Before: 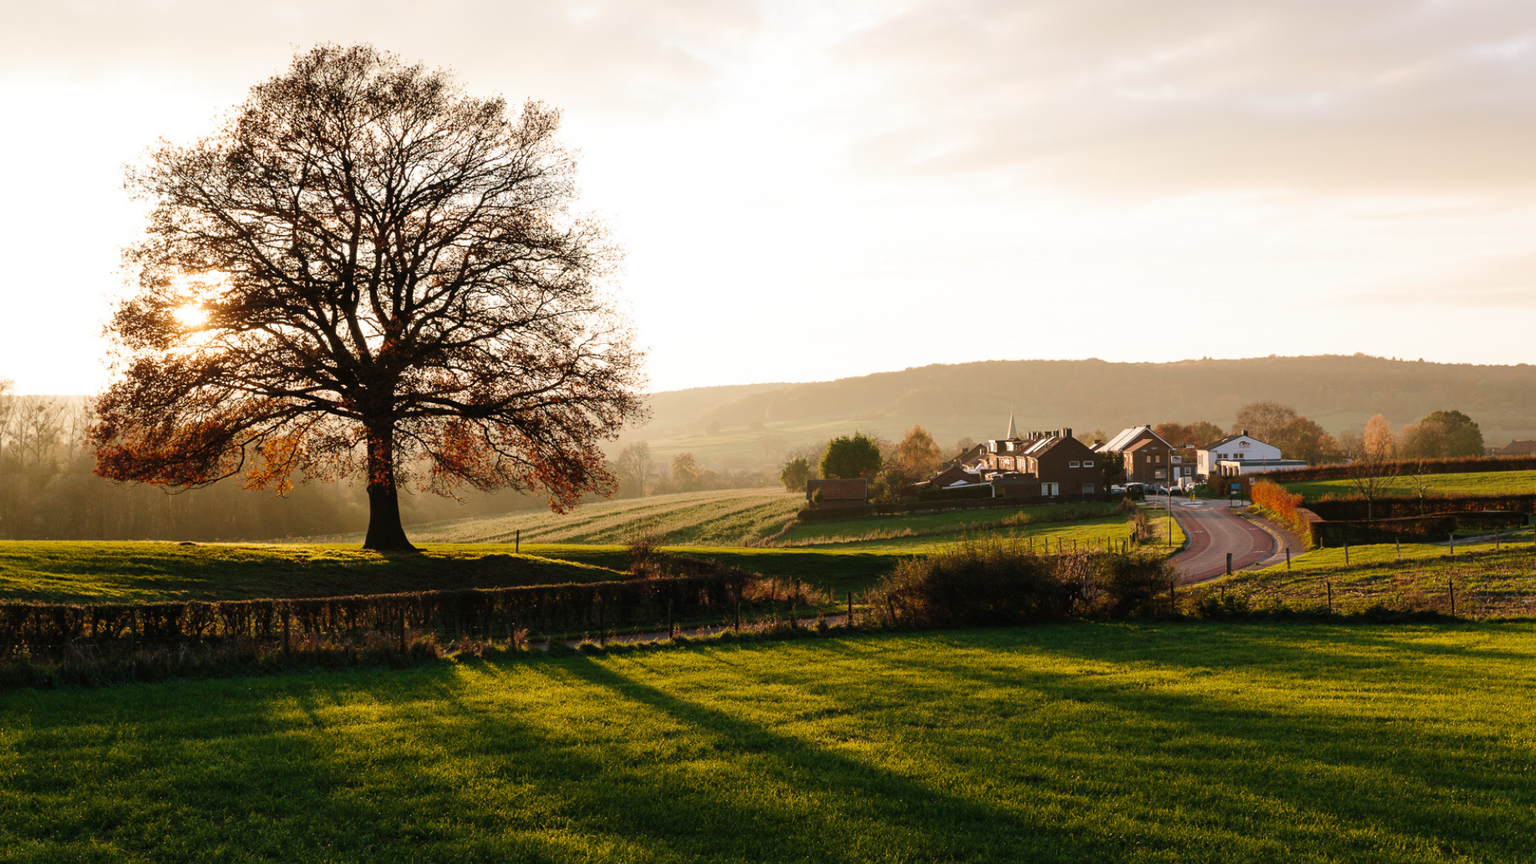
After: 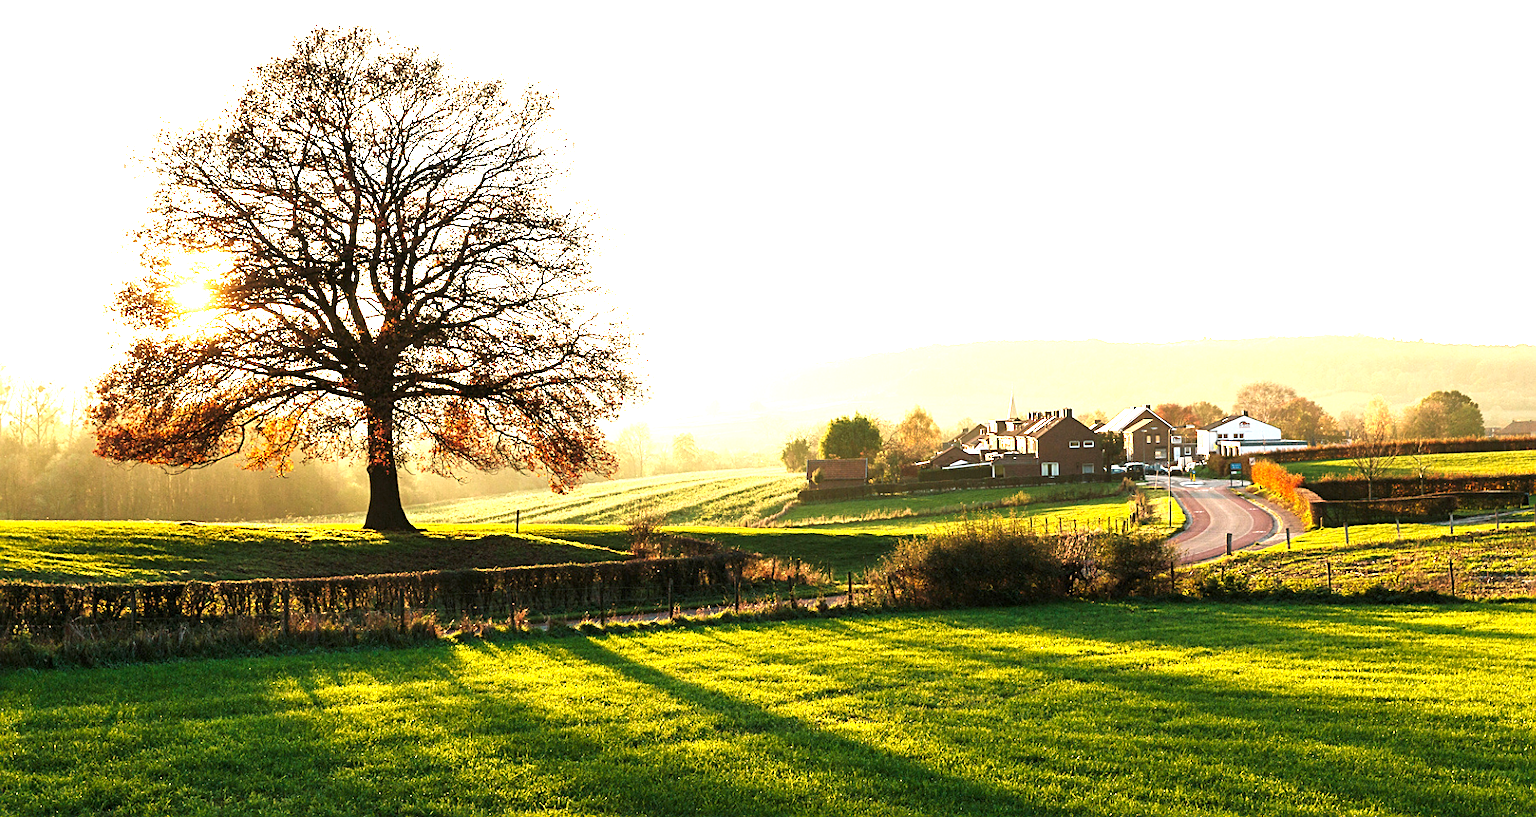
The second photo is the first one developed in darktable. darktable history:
sharpen: on, module defaults
color correction: highlights a* -6.62, highlights b* 0.732
crop and rotate: top 2.329%, bottom 3.025%
exposure: black level correction 0.001, exposure 1.863 EV, compensate highlight preservation false
